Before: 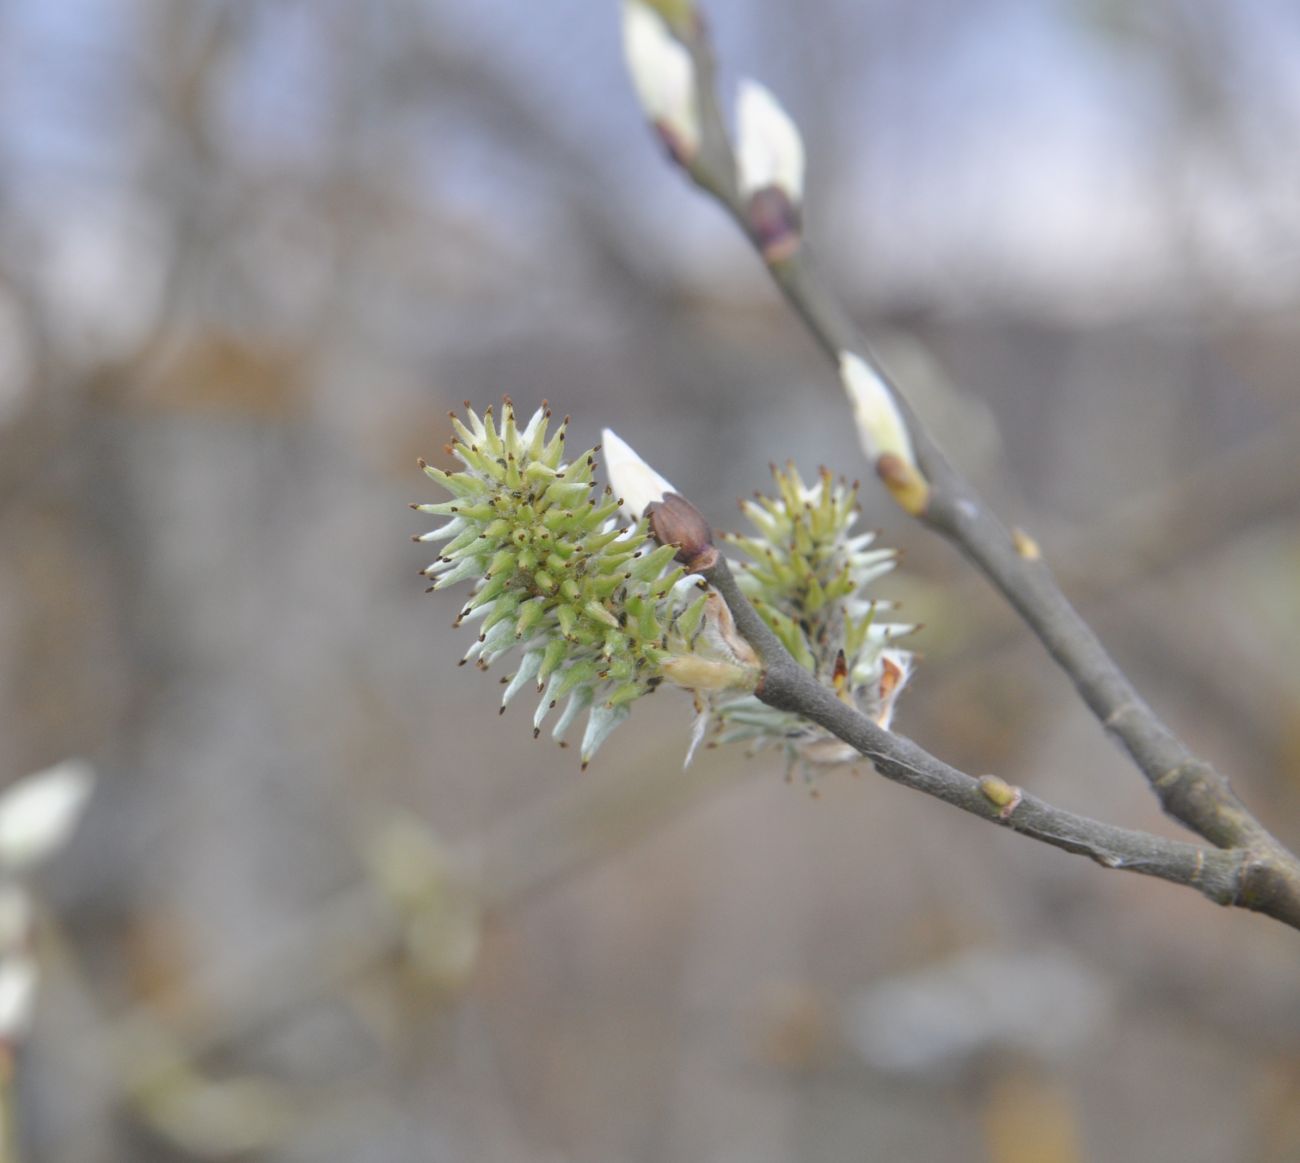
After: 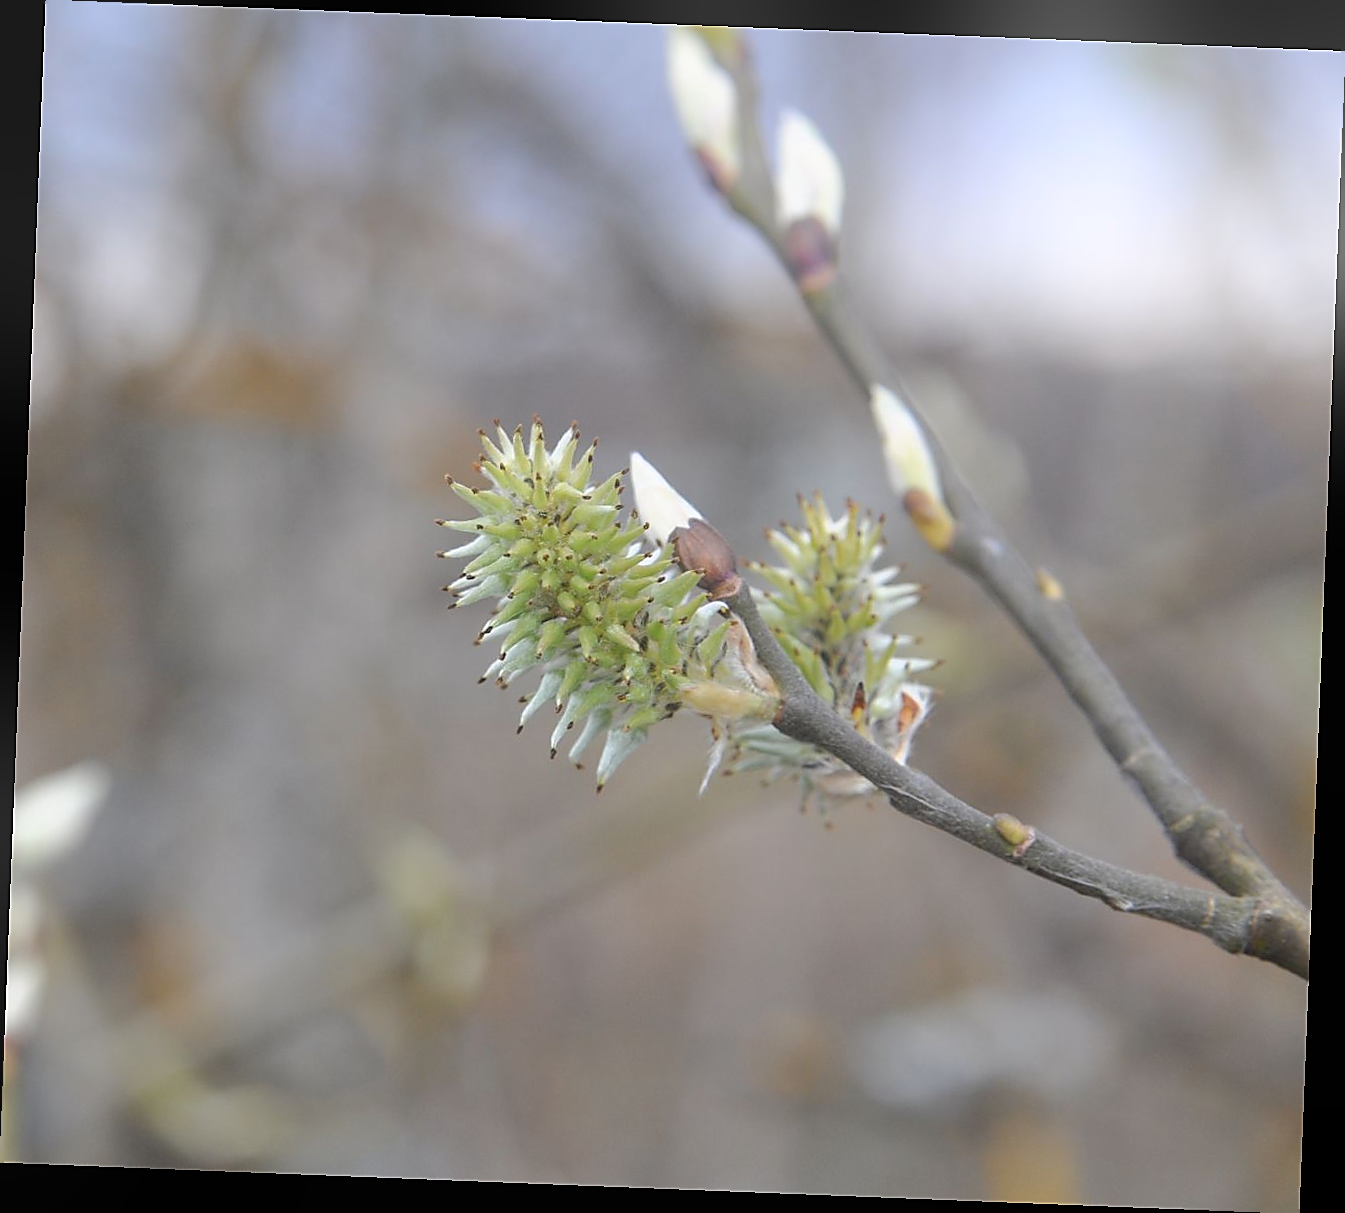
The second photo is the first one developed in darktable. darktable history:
bloom: threshold 82.5%, strength 16.25%
sharpen: radius 1.4, amount 1.25, threshold 0.7
rotate and perspective: rotation 2.27°, automatic cropping off
